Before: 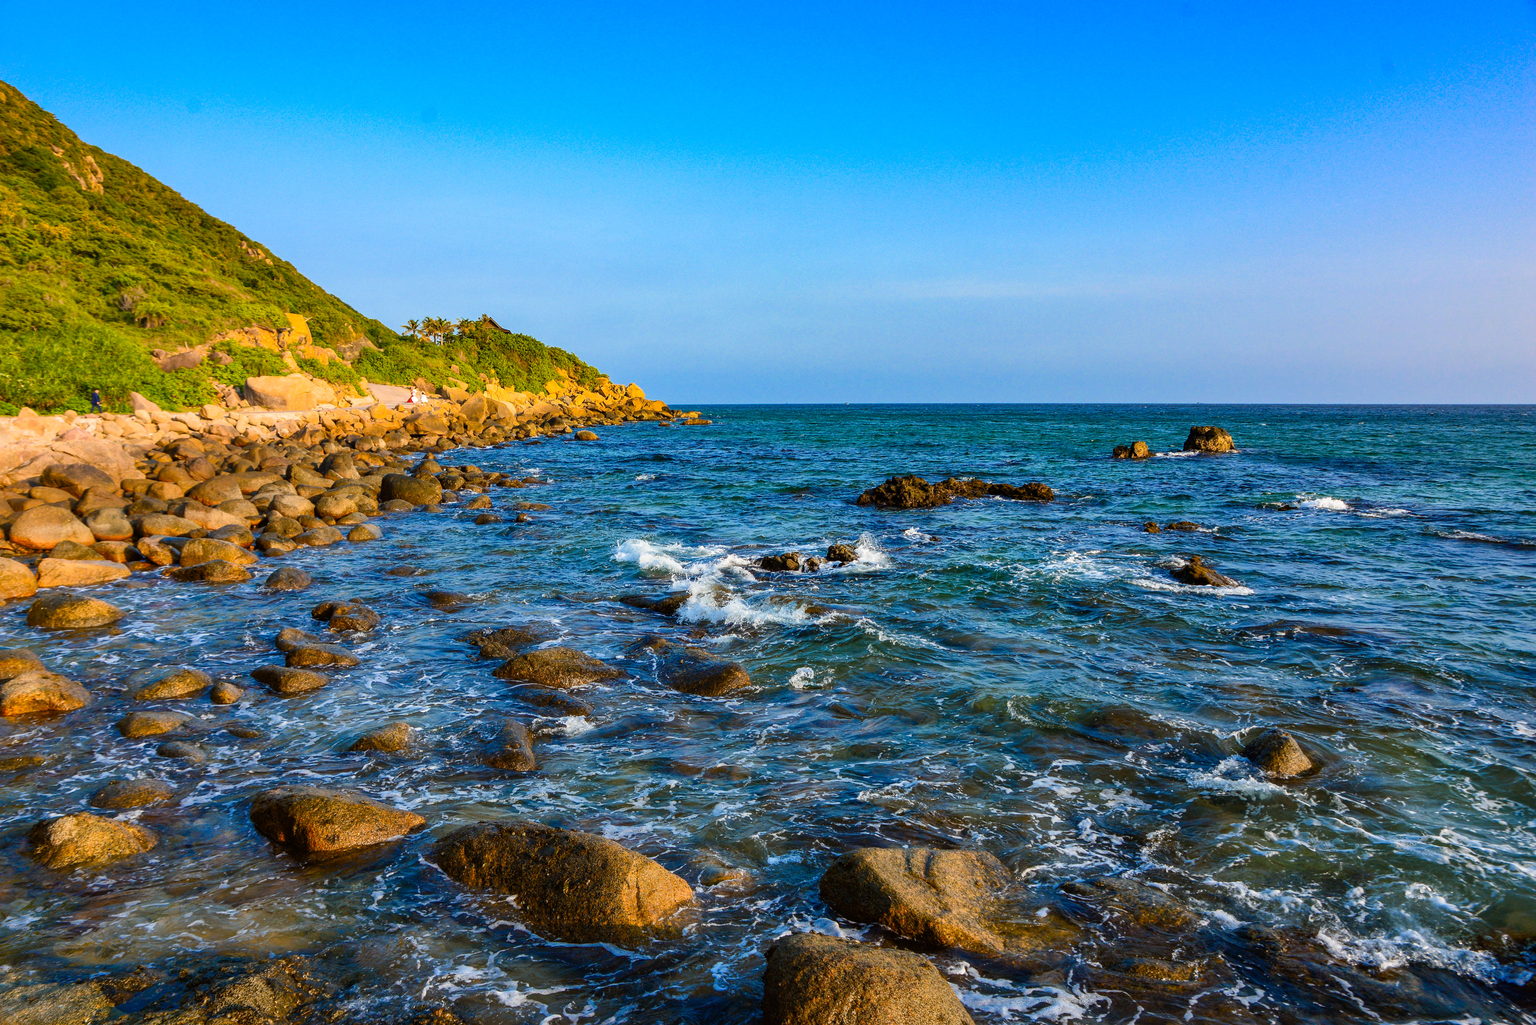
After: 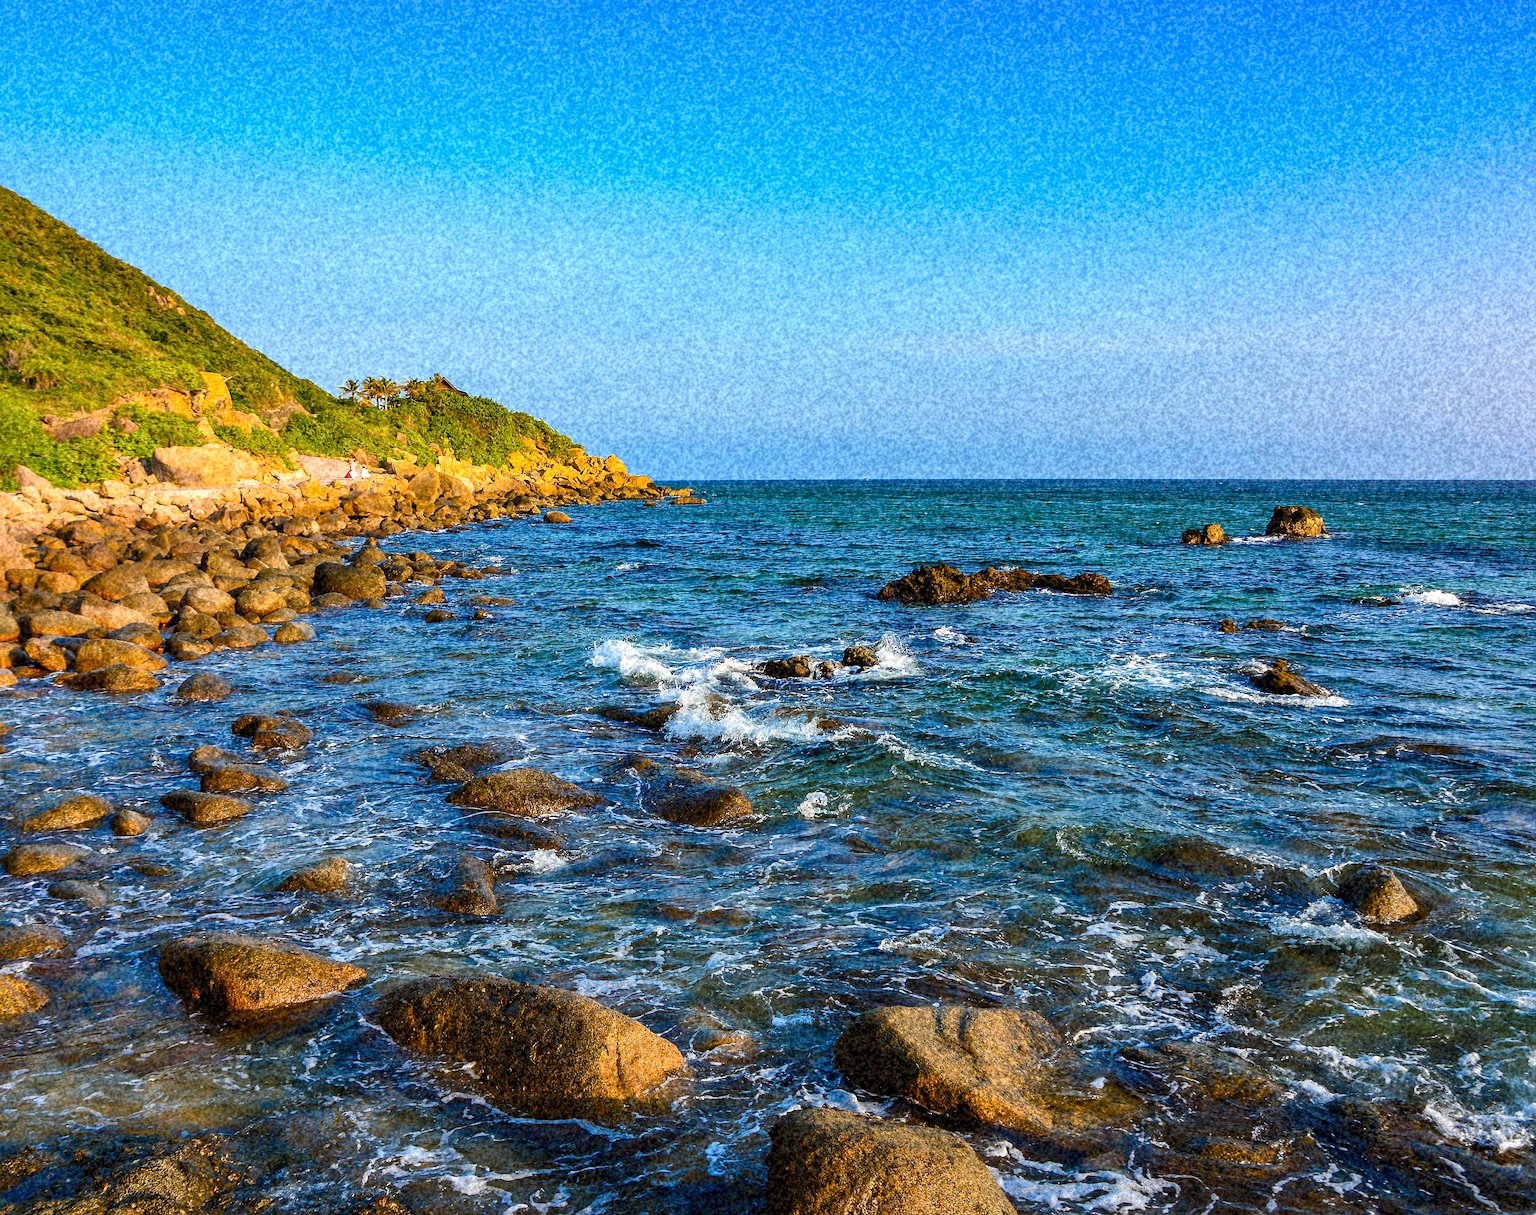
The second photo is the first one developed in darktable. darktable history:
sharpen: on, module defaults
grain: coarseness 46.9 ISO, strength 50.21%, mid-tones bias 0%
exposure: exposure 0.197 EV, compensate highlight preservation false
crop: left 7.598%, right 7.873%
